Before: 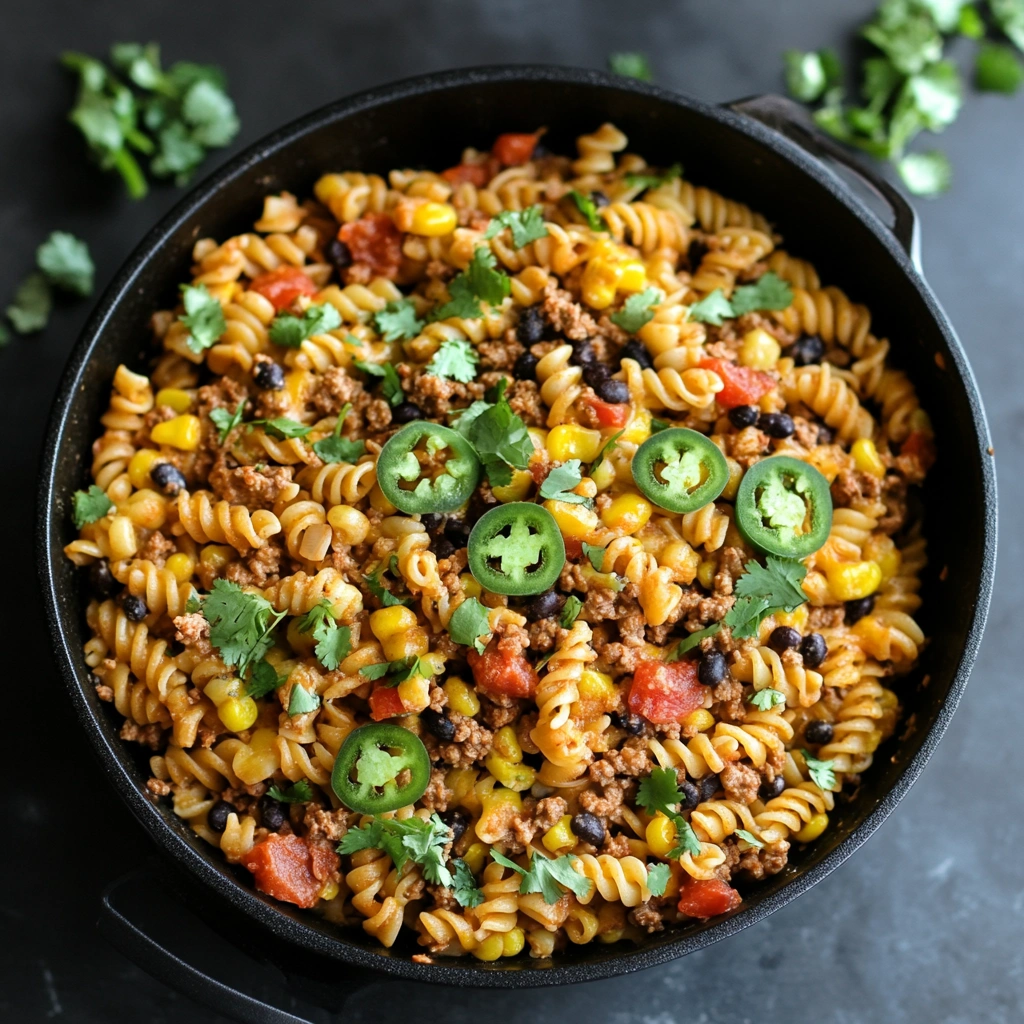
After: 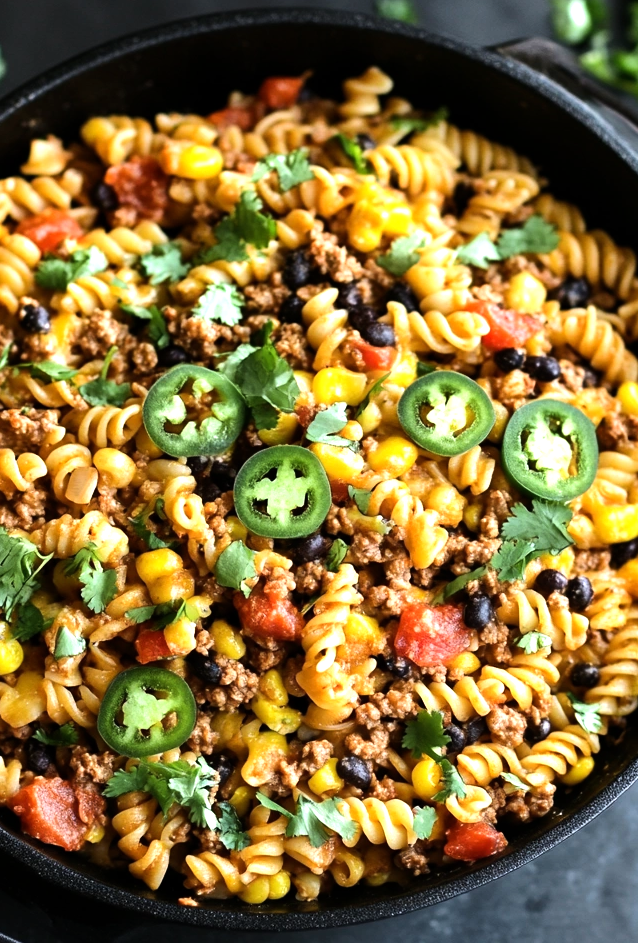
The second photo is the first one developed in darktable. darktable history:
tone equalizer: -8 EV -0.75 EV, -7 EV -0.7 EV, -6 EV -0.6 EV, -5 EV -0.4 EV, -3 EV 0.4 EV, -2 EV 0.6 EV, -1 EV 0.7 EV, +0 EV 0.75 EV, edges refinement/feathering 500, mask exposure compensation -1.57 EV, preserve details no
crop and rotate: left 22.918%, top 5.629%, right 14.711%, bottom 2.247%
